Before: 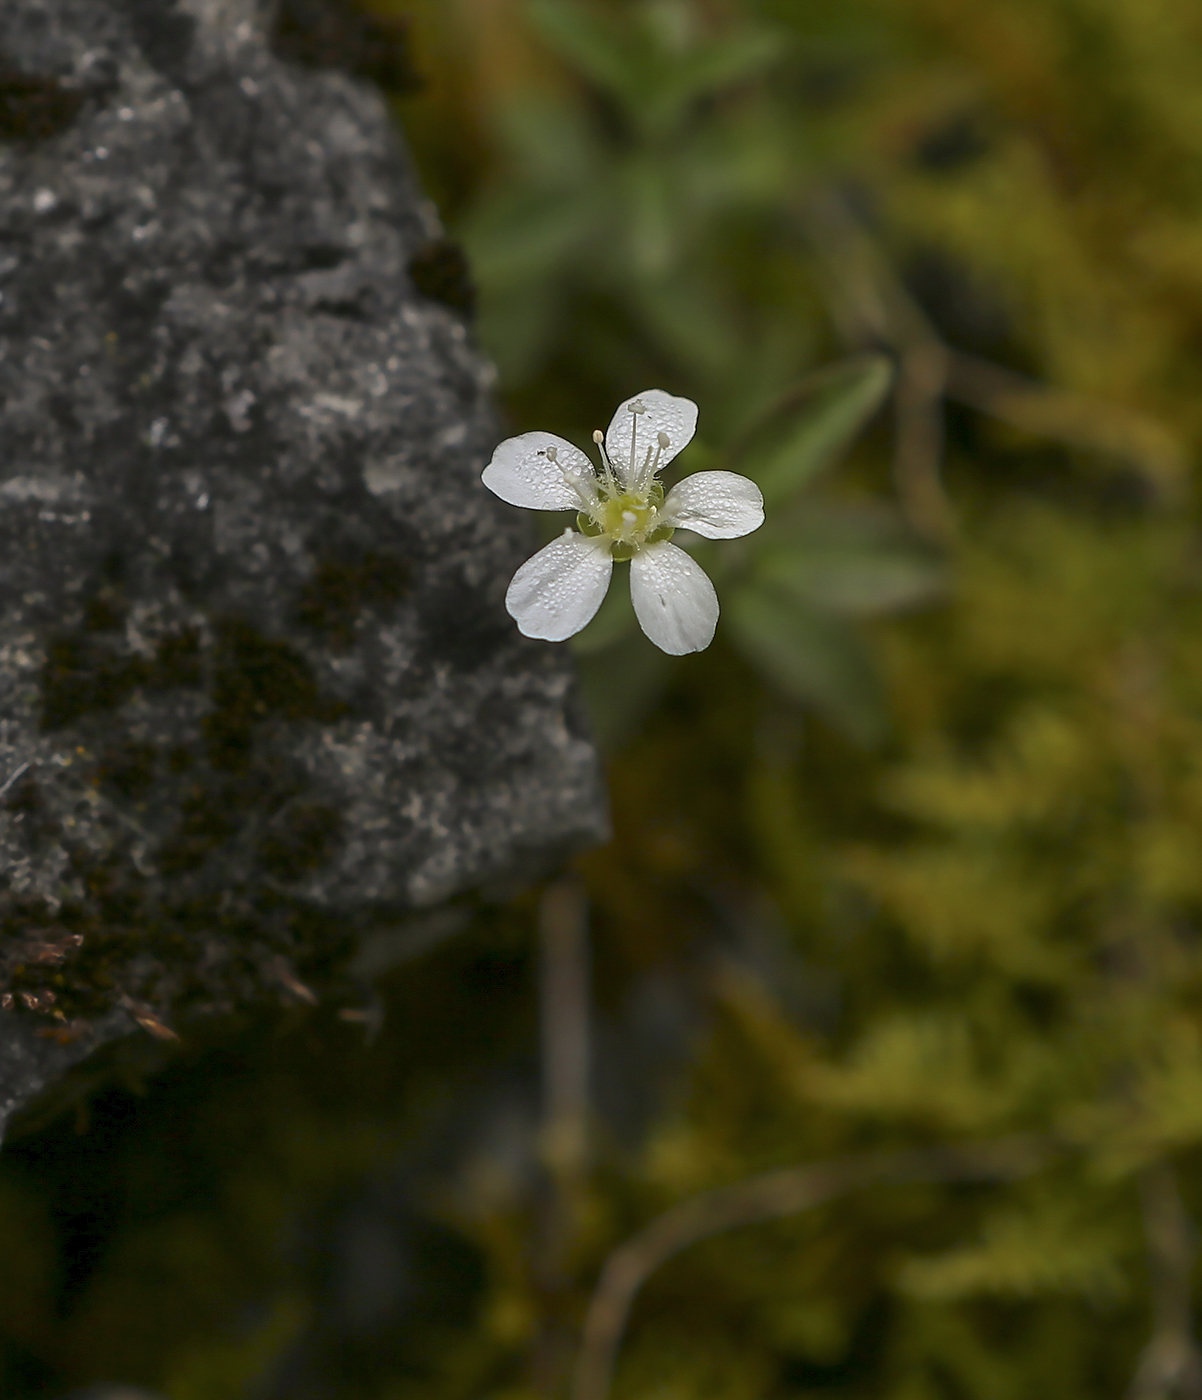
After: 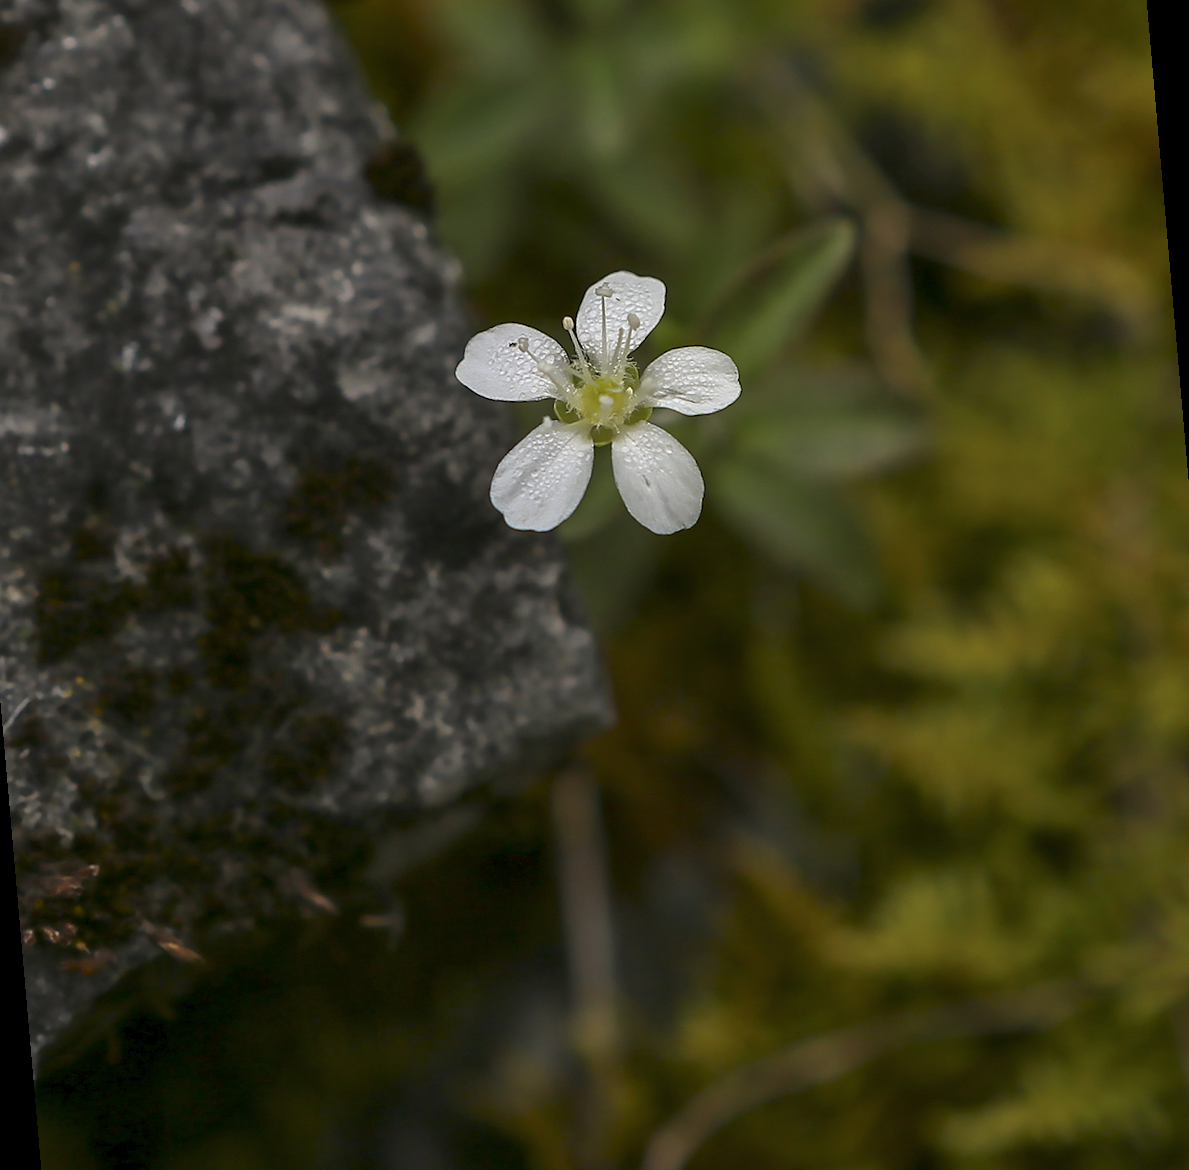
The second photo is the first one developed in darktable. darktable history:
rotate and perspective: rotation -5°, crop left 0.05, crop right 0.952, crop top 0.11, crop bottom 0.89
color zones: curves: ch0 [(0.25, 0.5) (0.636, 0.25) (0.75, 0.5)]
